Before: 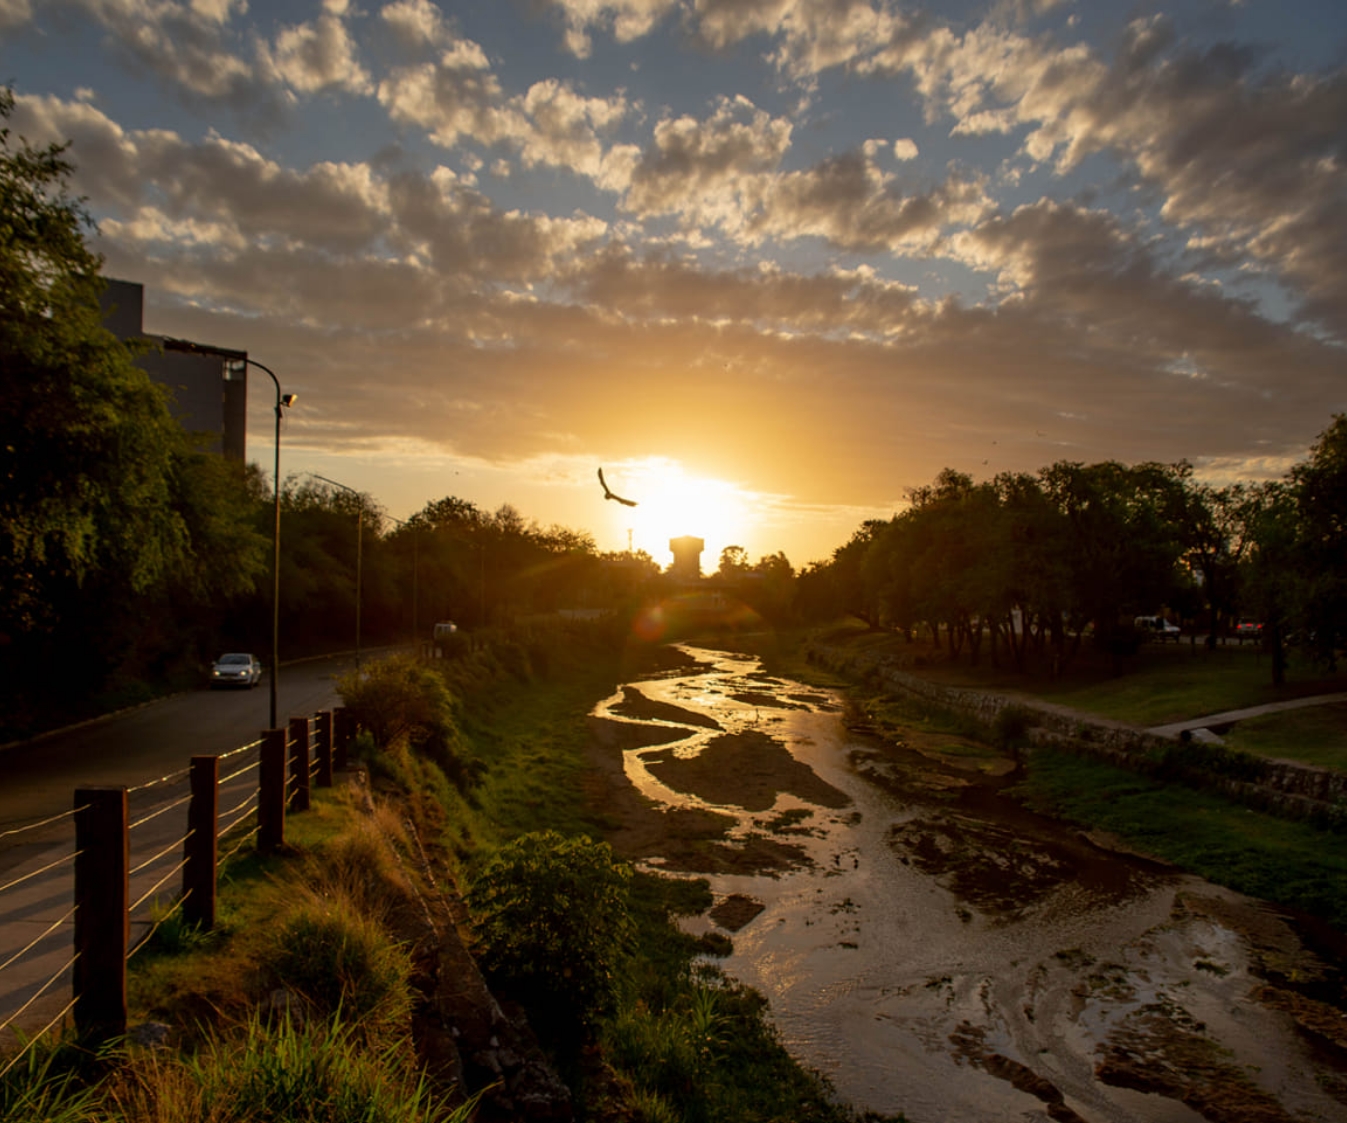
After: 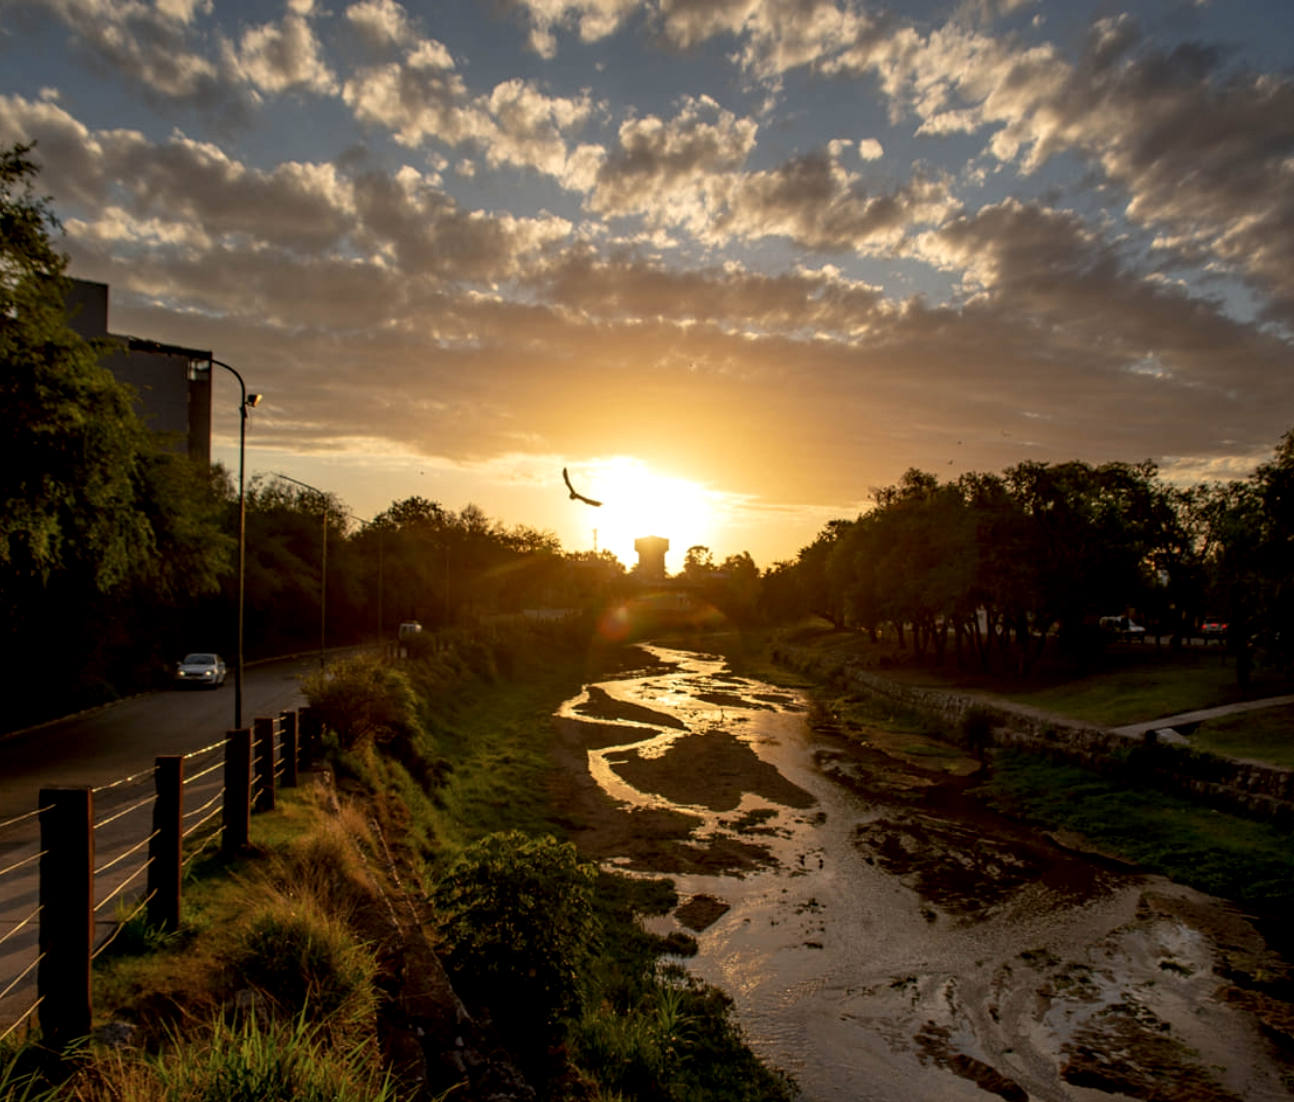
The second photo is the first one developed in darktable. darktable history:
local contrast: highlights 29%, shadows 75%, midtone range 0.747
crop and rotate: left 2.605%, right 1.295%, bottom 1.849%
